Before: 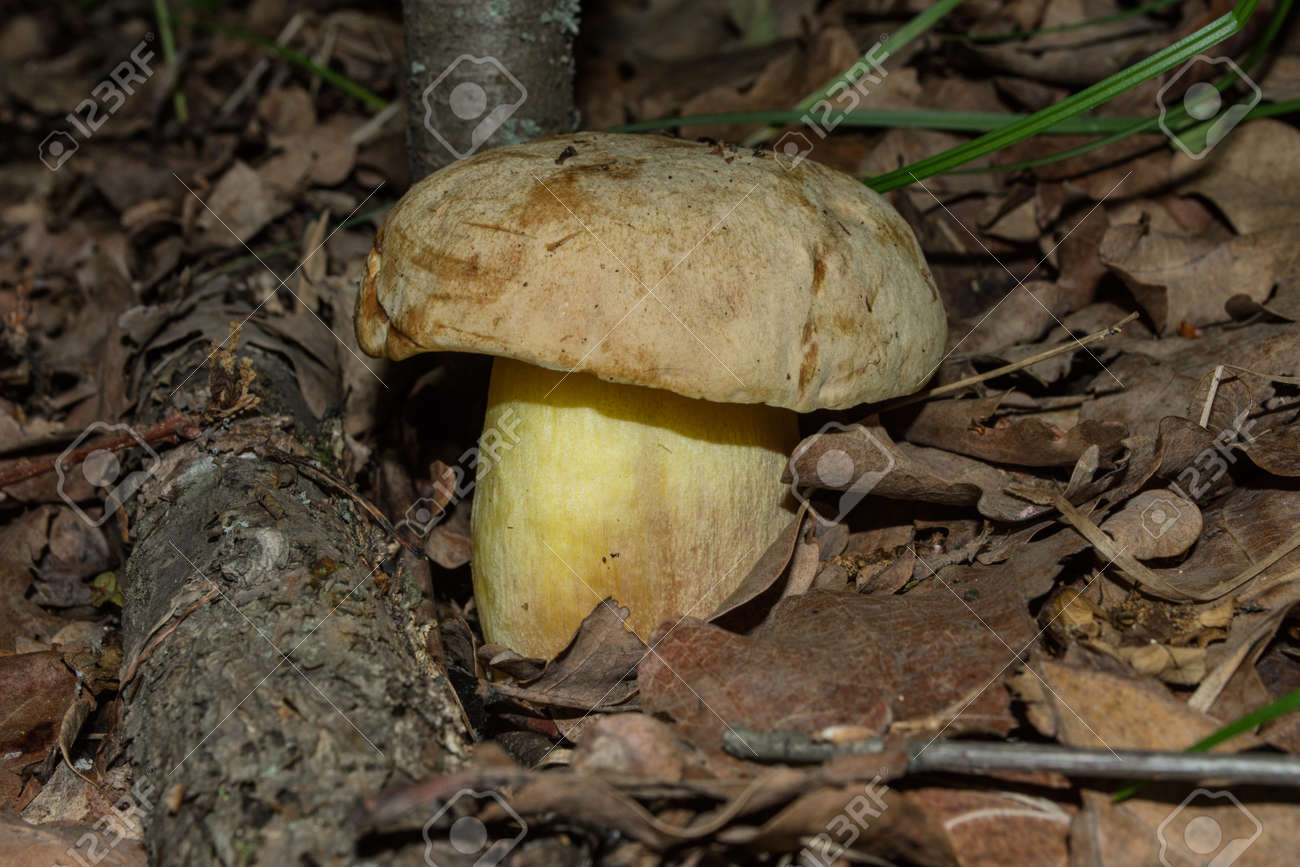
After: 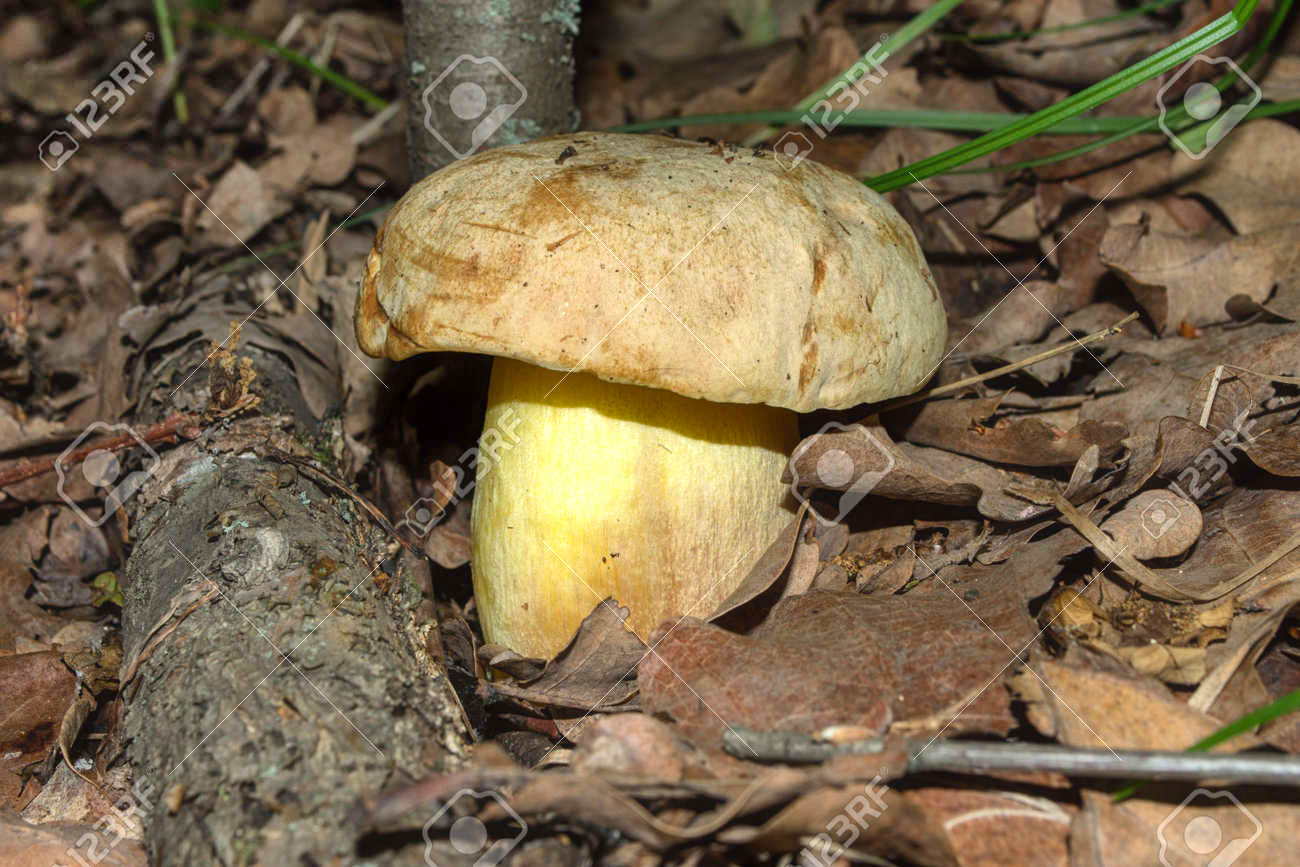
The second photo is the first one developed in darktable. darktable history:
exposure: black level correction 0.001, exposure 0.955 EV, compensate exposure bias true, compensate highlight preservation false
contrast equalizer: y [[0.5, 0.486, 0.447, 0.446, 0.489, 0.5], [0.5 ×6], [0.5 ×6], [0 ×6], [0 ×6]]
shadows and highlights: shadows 49, highlights -41, soften with gaussian
